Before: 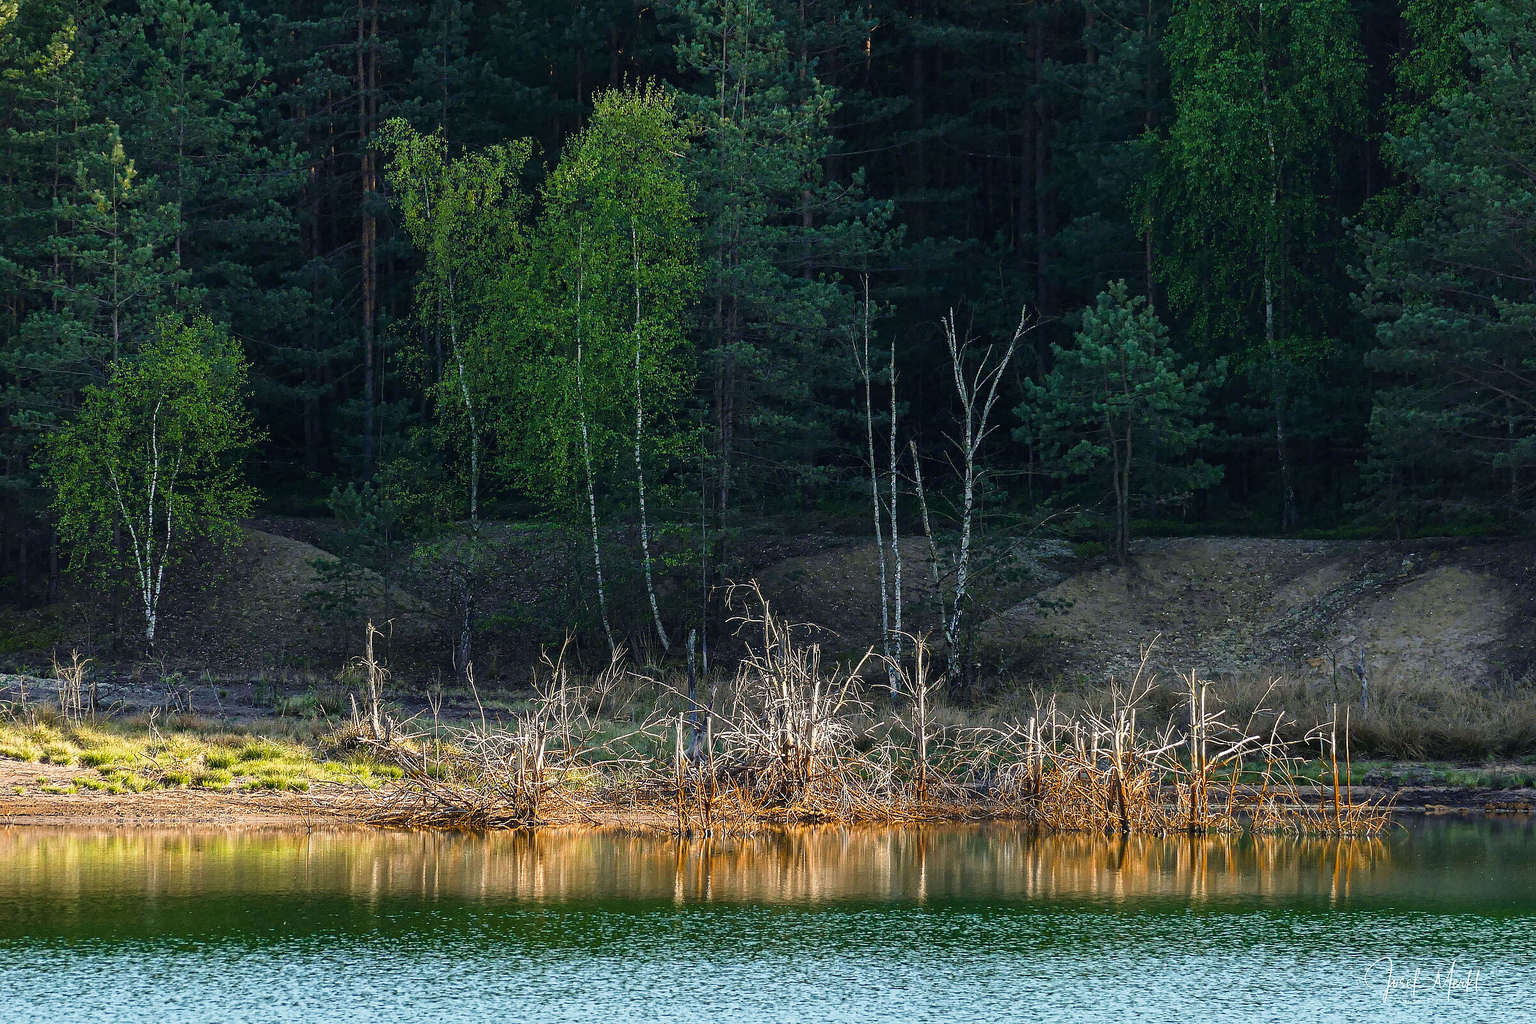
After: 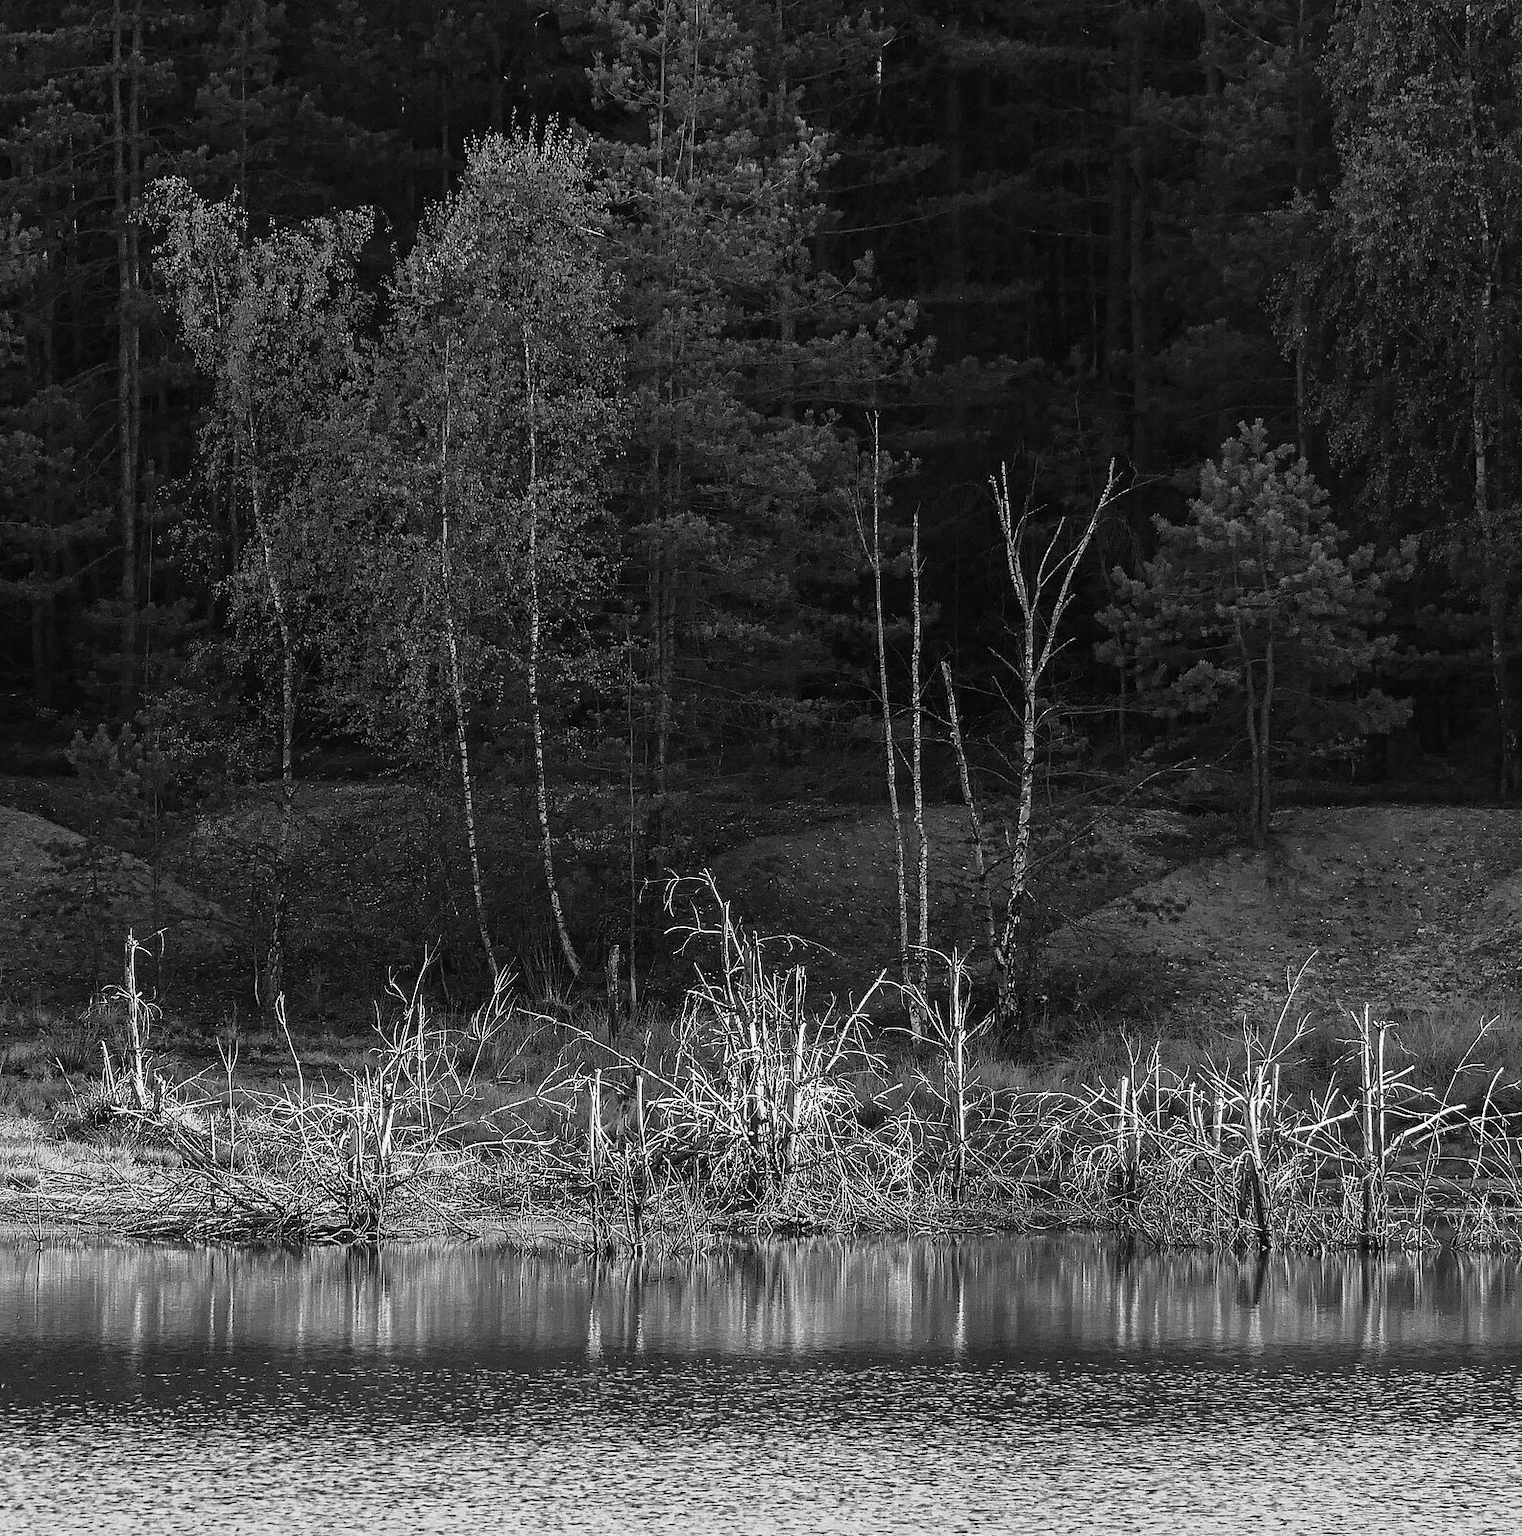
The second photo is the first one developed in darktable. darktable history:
monochrome: a -11.7, b 1.62, size 0.5, highlights 0.38
crop and rotate: left 18.442%, right 15.508%
white balance: red 0.98, blue 1.034
